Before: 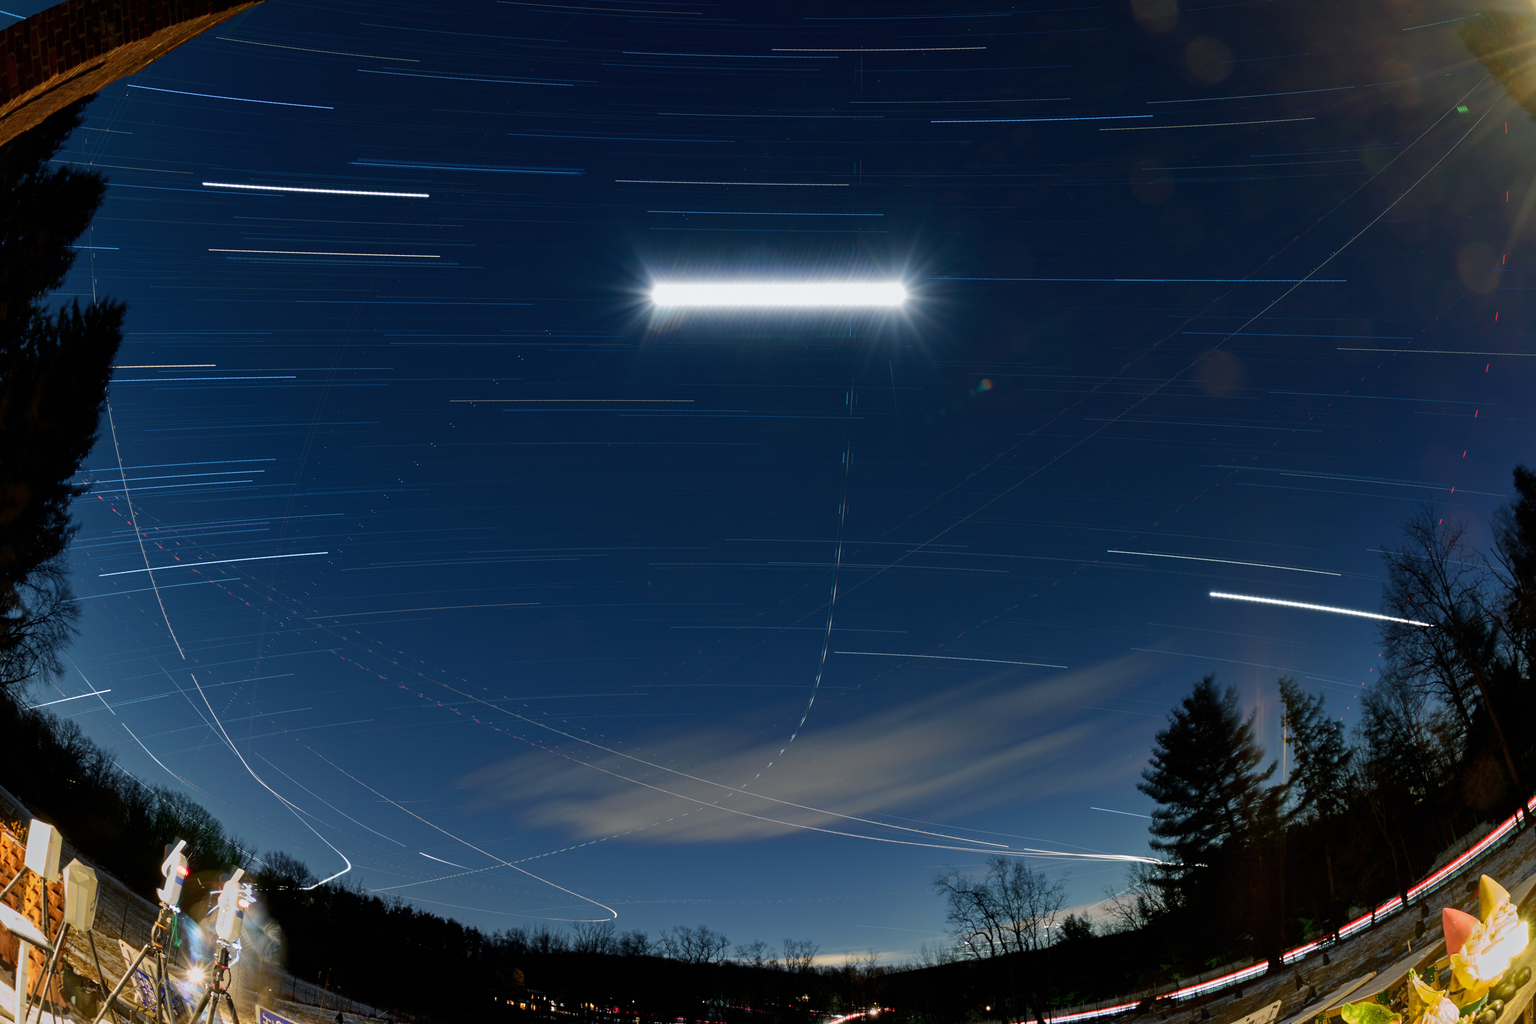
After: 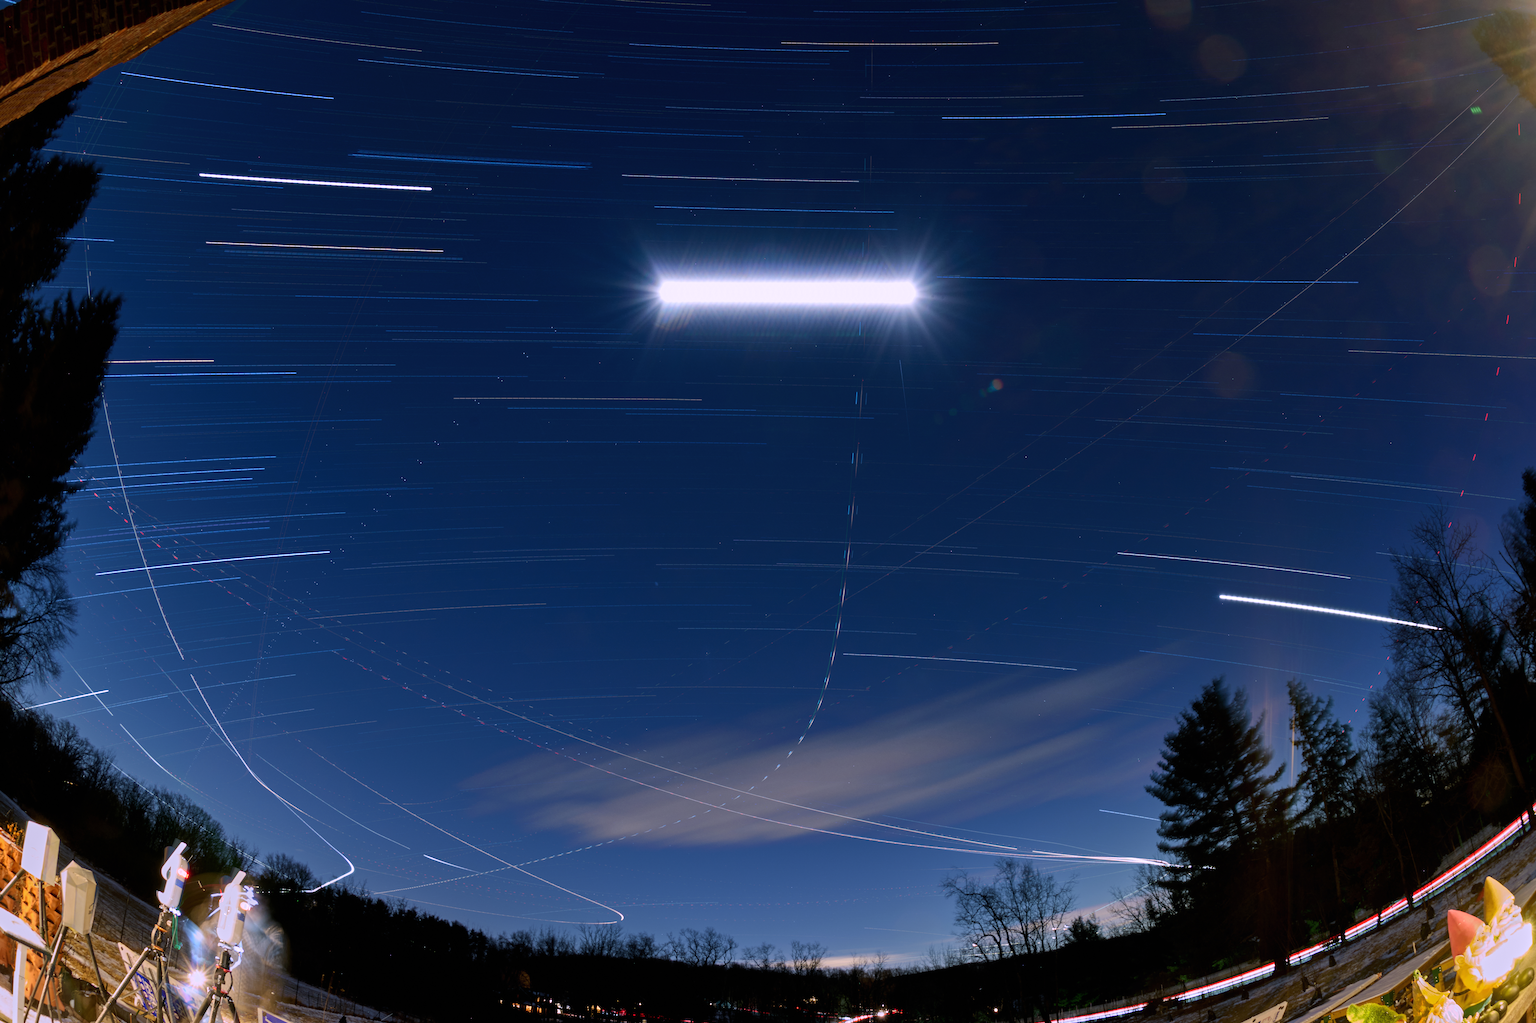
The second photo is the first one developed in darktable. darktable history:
white balance: red 1.042, blue 1.17
rotate and perspective: rotation 0.174°, lens shift (vertical) 0.013, lens shift (horizontal) 0.019, shear 0.001, automatic cropping original format, crop left 0.007, crop right 0.991, crop top 0.016, crop bottom 0.997
